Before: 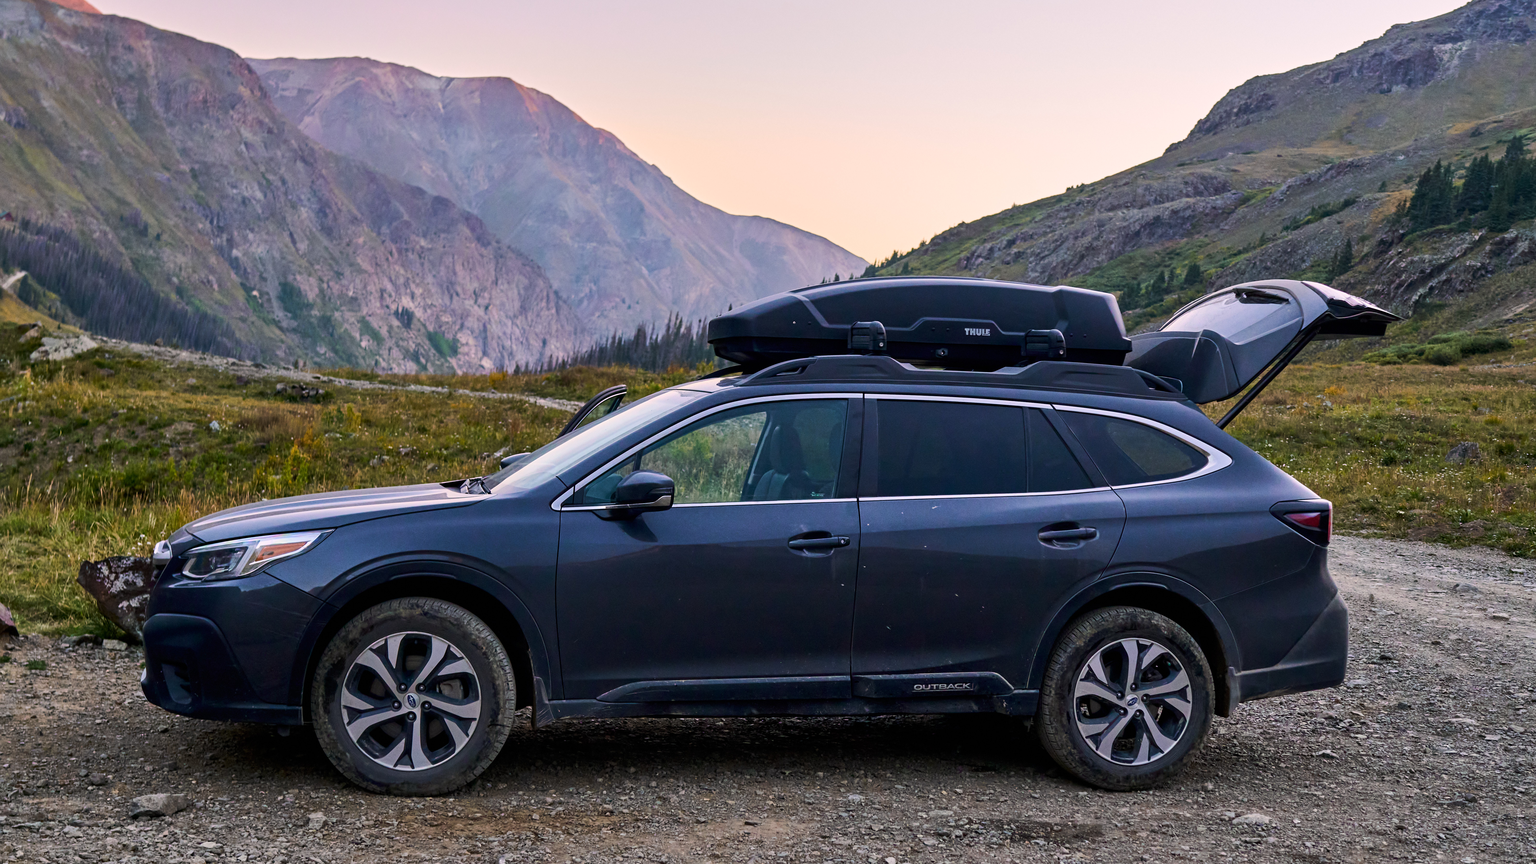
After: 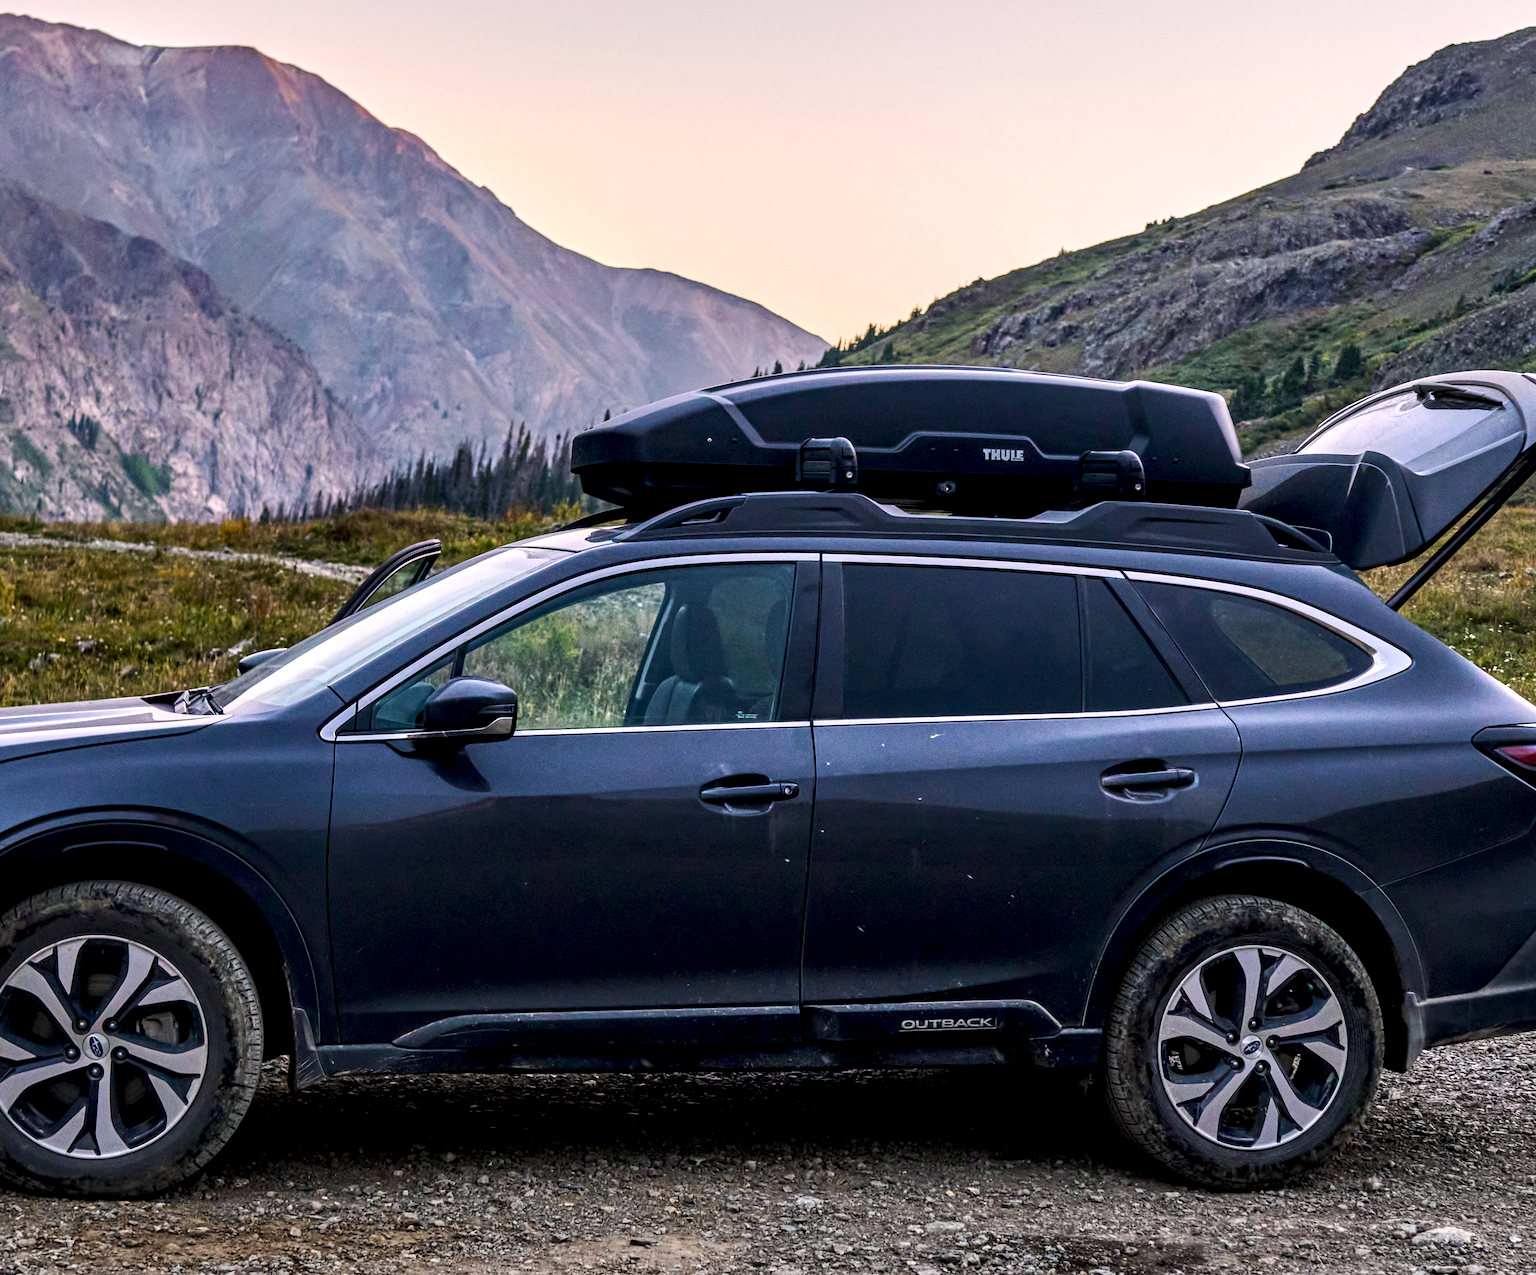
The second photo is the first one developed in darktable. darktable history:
crop and rotate: left 22.918%, top 5.629%, right 14.711%, bottom 2.247%
local contrast: highlights 60%, shadows 60%, detail 160%
